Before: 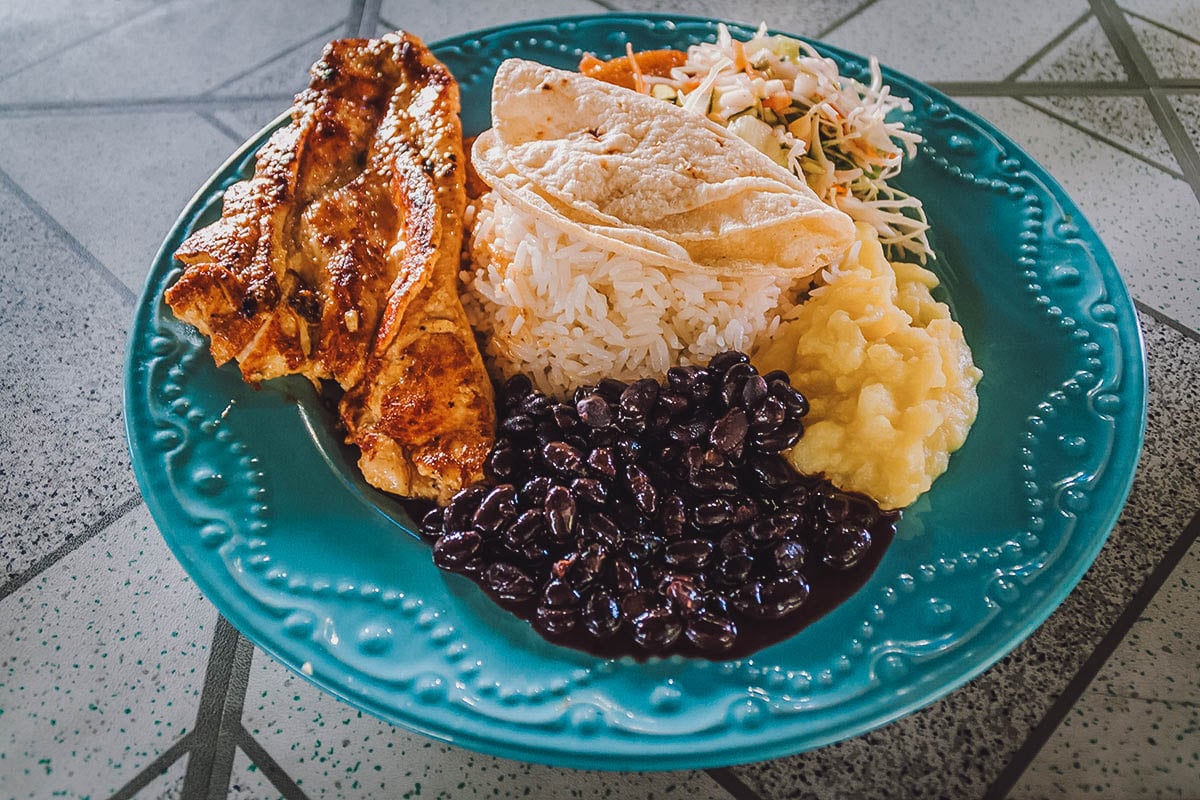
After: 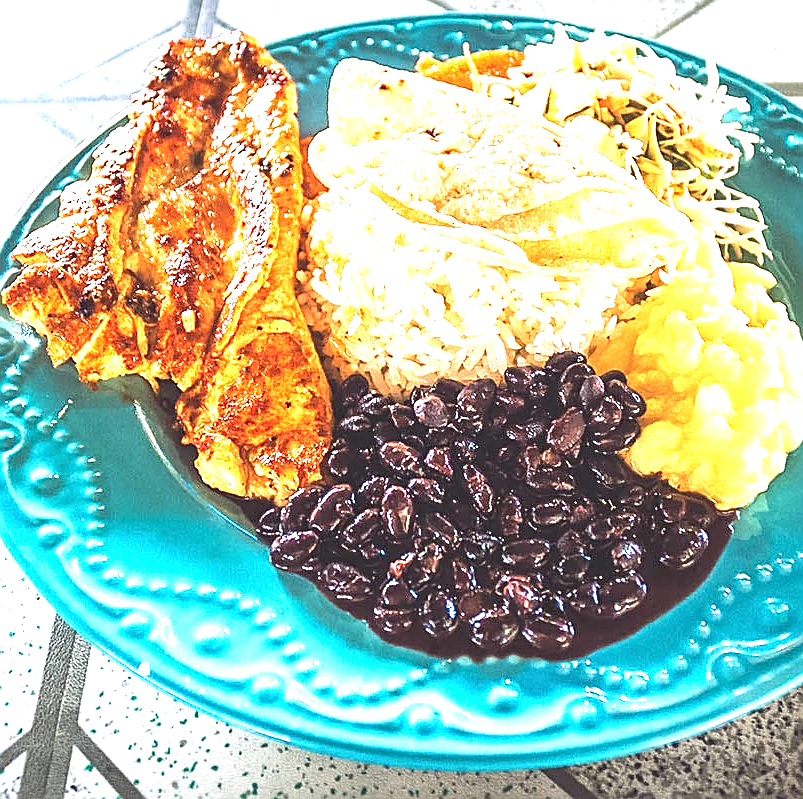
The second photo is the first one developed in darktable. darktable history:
crop and rotate: left 13.59%, right 19.456%
sharpen: on, module defaults
exposure: black level correction 0, exposure 2.106 EV, compensate highlight preservation false
